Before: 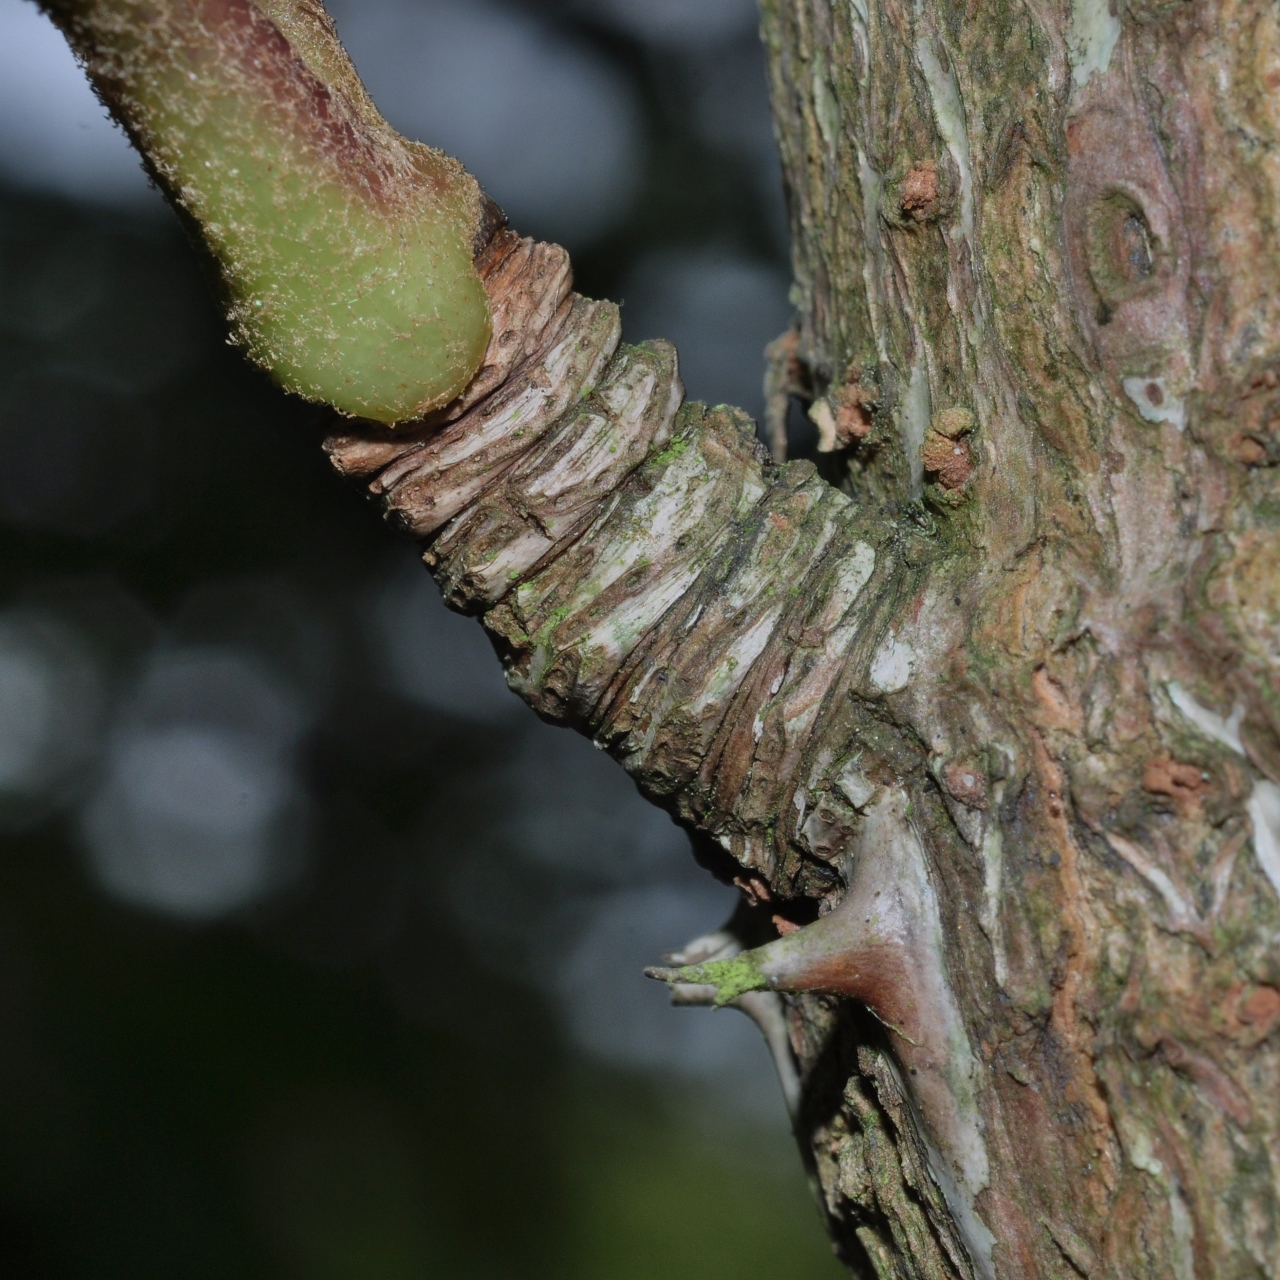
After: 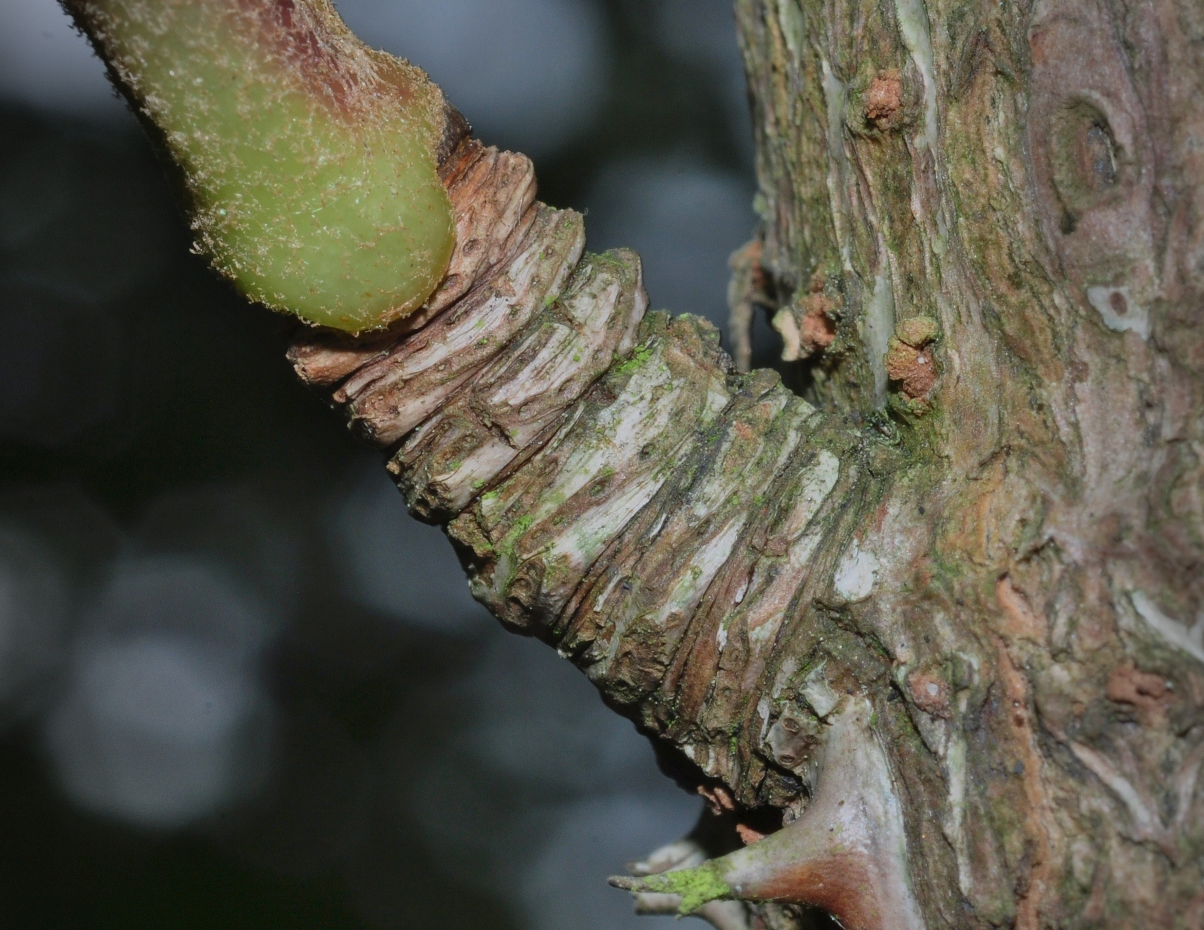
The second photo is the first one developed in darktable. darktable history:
color balance rgb: linear chroma grading › global chroma 7.031%, perceptual saturation grading › global saturation 0.586%, contrast -10.294%
crop: left 2.875%, top 7.127%, right 3.062%, bottom 20.205%
vignetting: fall-off start 96.48%, fall-off radius 99.25%, width/height ratio 0.609
exposure: exposure 0.152 EV, compensate highlight preservation false
